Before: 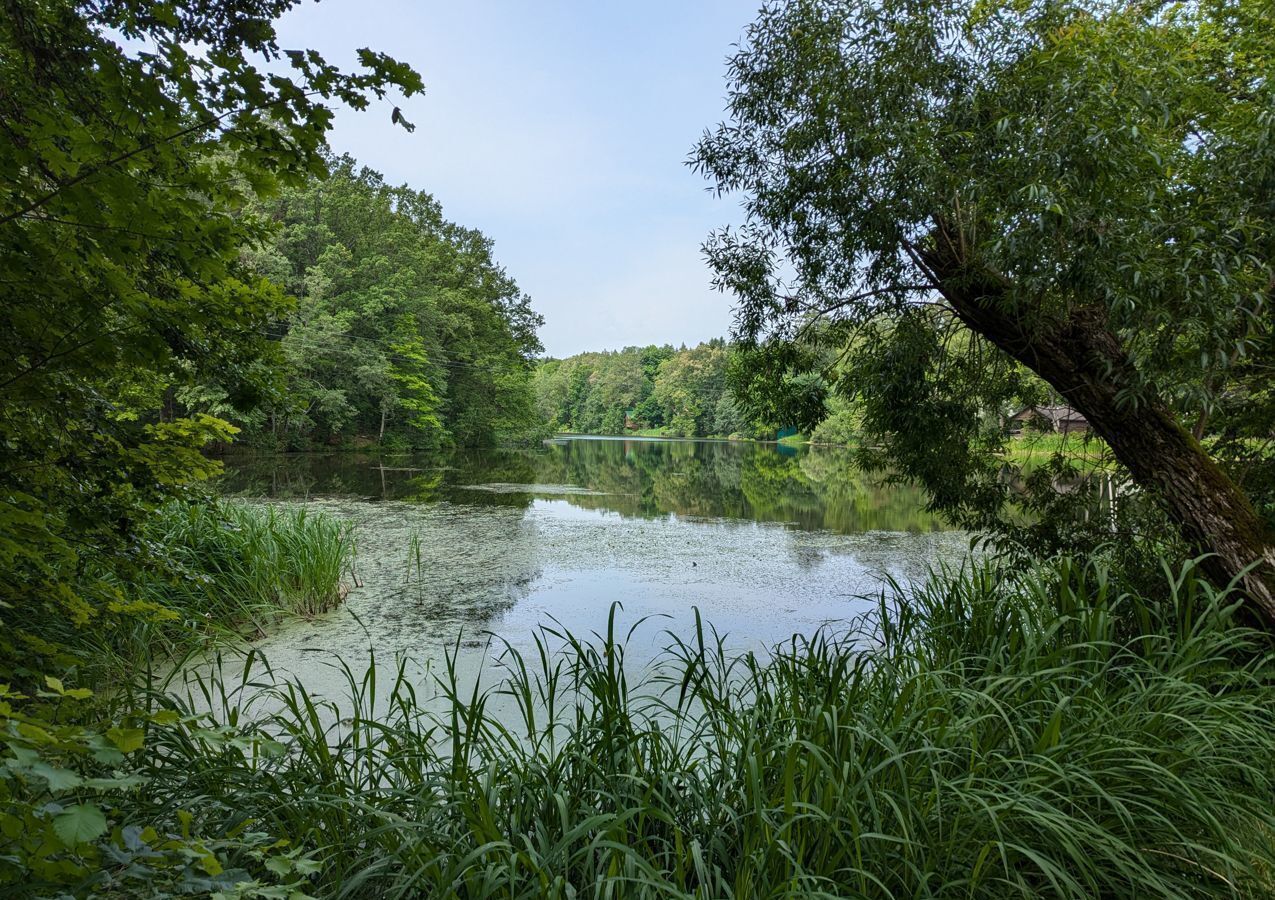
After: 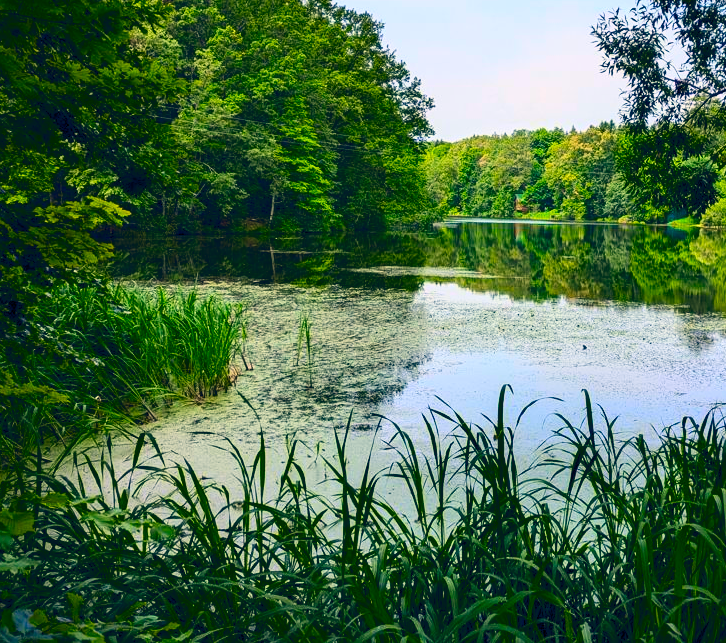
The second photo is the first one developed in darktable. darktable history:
color balance rgb: highlights gain › chroma 3.094%, highlights gain › hue 60.19°, global offset › chroma 0.159%, global offset › hue 253.66°, perceptual saturation grading › global saturation 19.666%
crop: left 8.657%, top 24.142%, right 34.377%, bottom 4.303%
contrast brightness saturation: contrast 0.27, brightness 0.021, saturation 0.866
